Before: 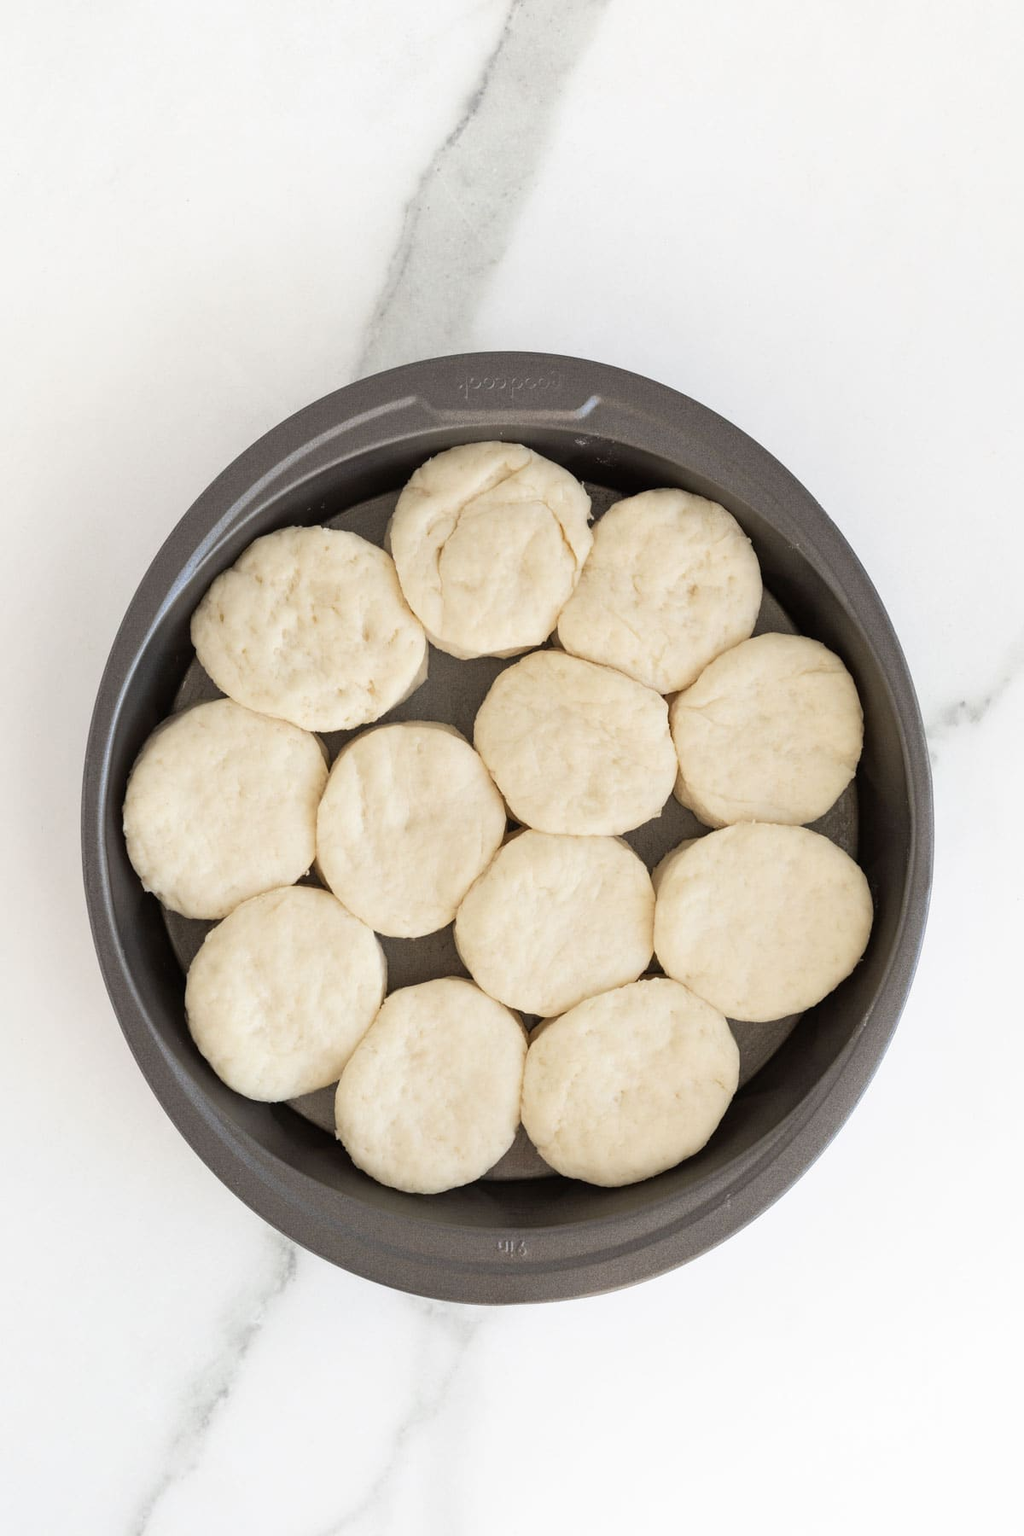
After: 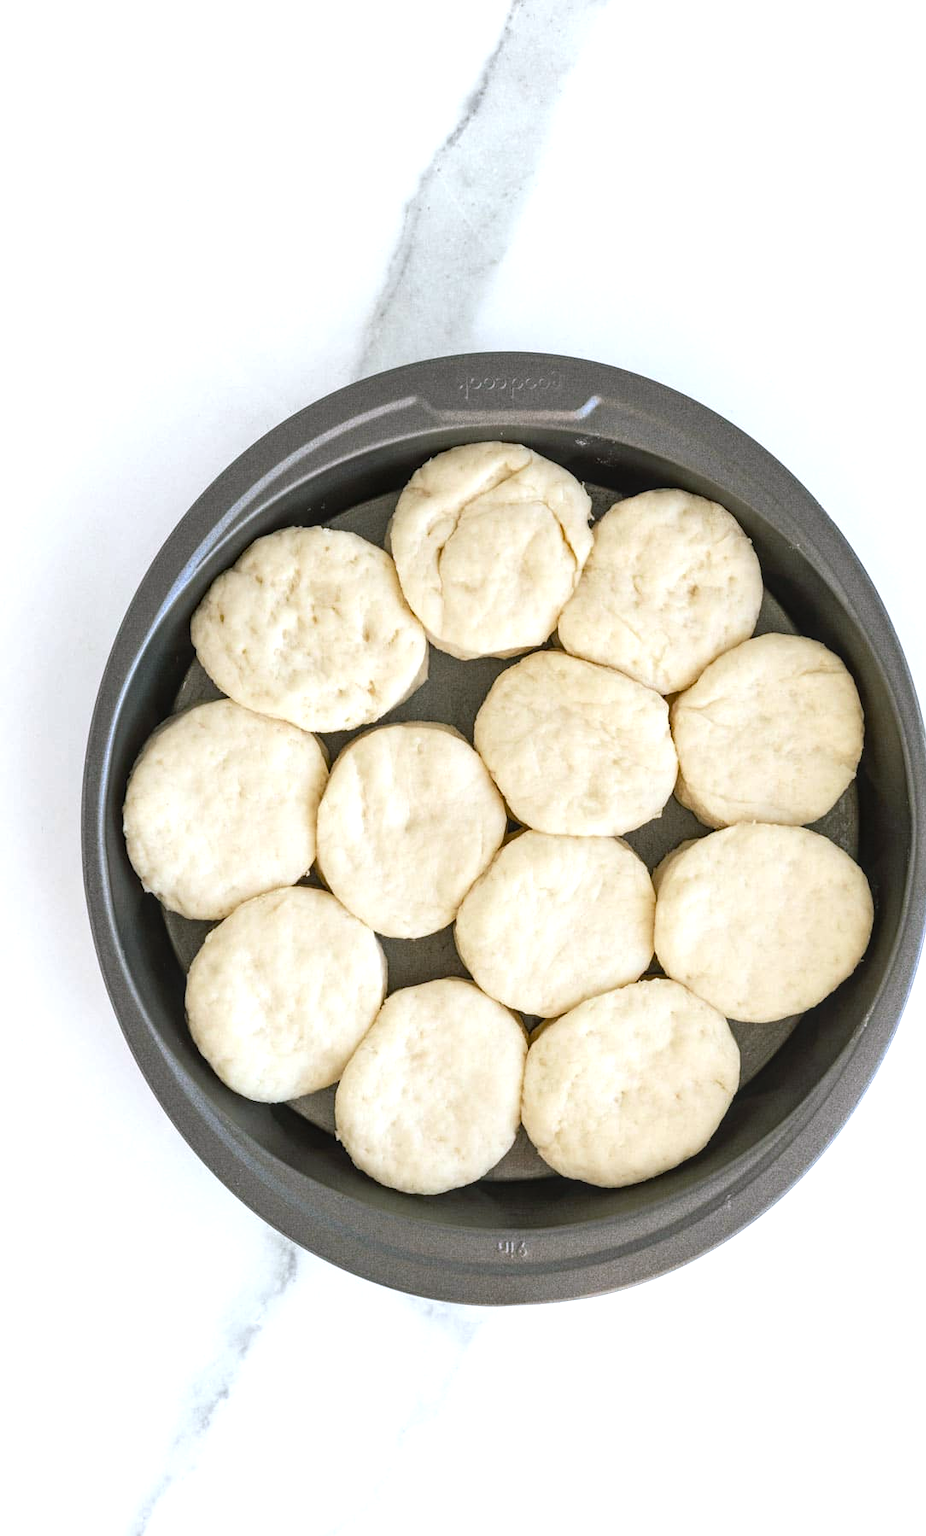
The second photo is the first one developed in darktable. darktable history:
local contrast: on, module defaults
color balance rgb: shadows lift › chroma 2.673%, shadows lift › hue 189°, highlights gain › luminance 16.375%, highlights gain › chroma 2.838%, highlights gain › hue 256.99°, perceptual saturation grading › global saturation 24.965%, perceptual brilliance grading › highlights 9.213%, perceptual brilliance grading › mid-tones 5.648%, global vibrance 7.342%, saturation formula JzAzBz (2021)
crop: right 9.508%, bottom 0.027%
